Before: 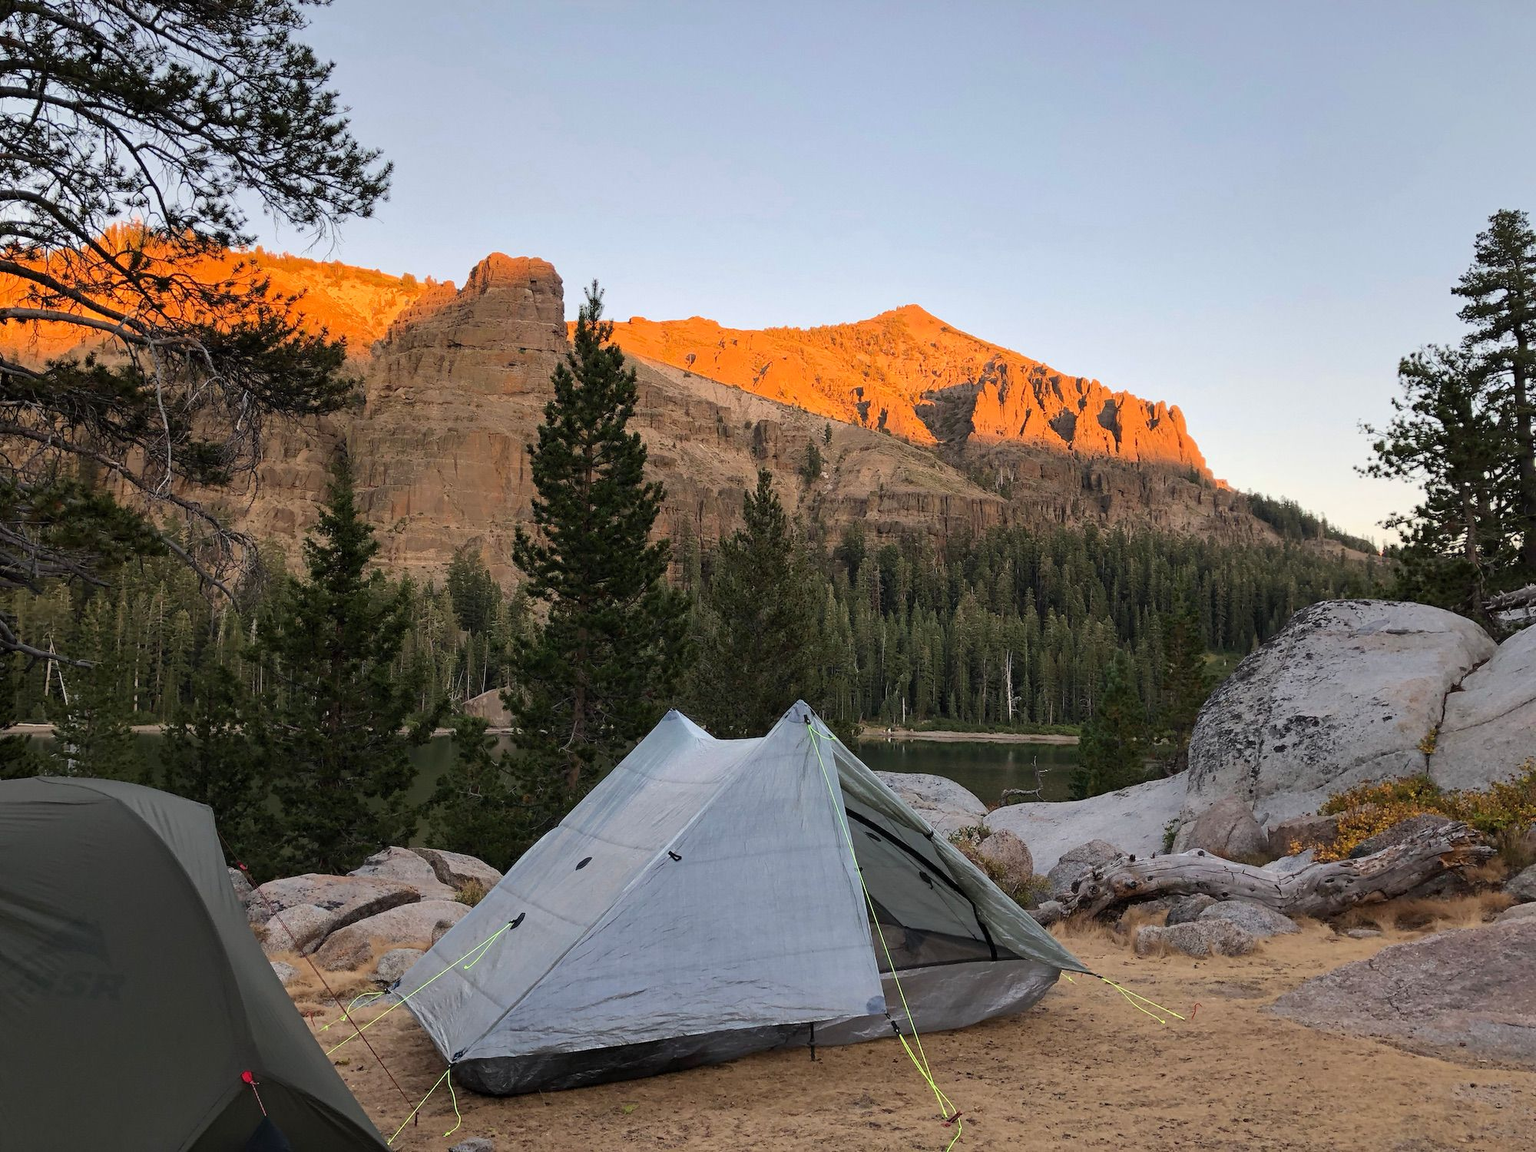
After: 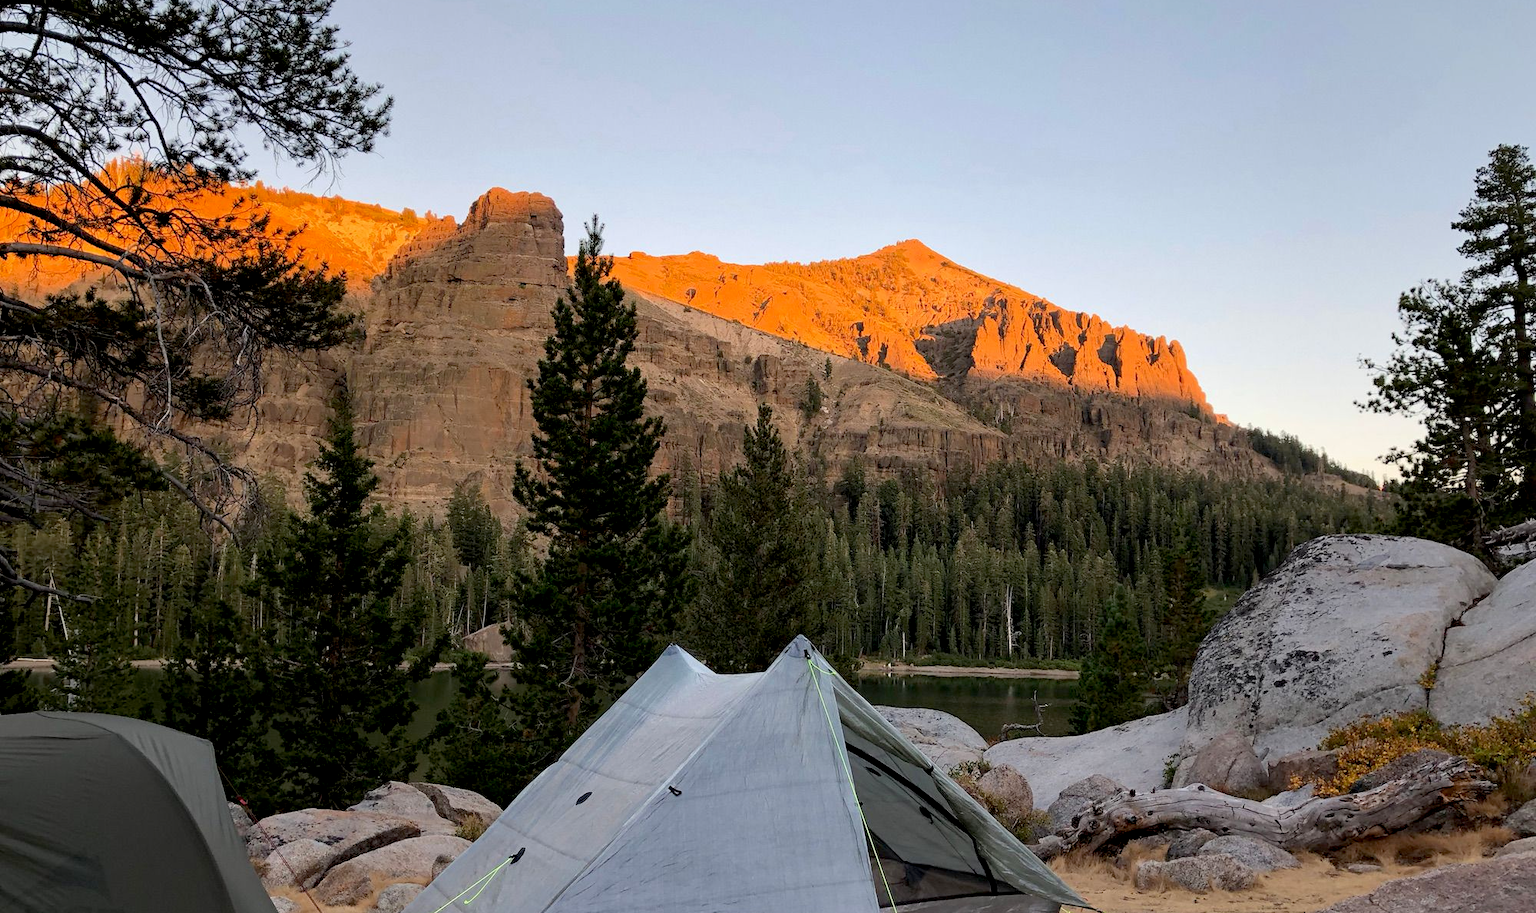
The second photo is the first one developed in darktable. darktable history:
crop and rotate: top 5.667%, bottom 14.937%
exposure: black level correction 0.01, exposure 0.014 EV, compensate highlight preservation false
